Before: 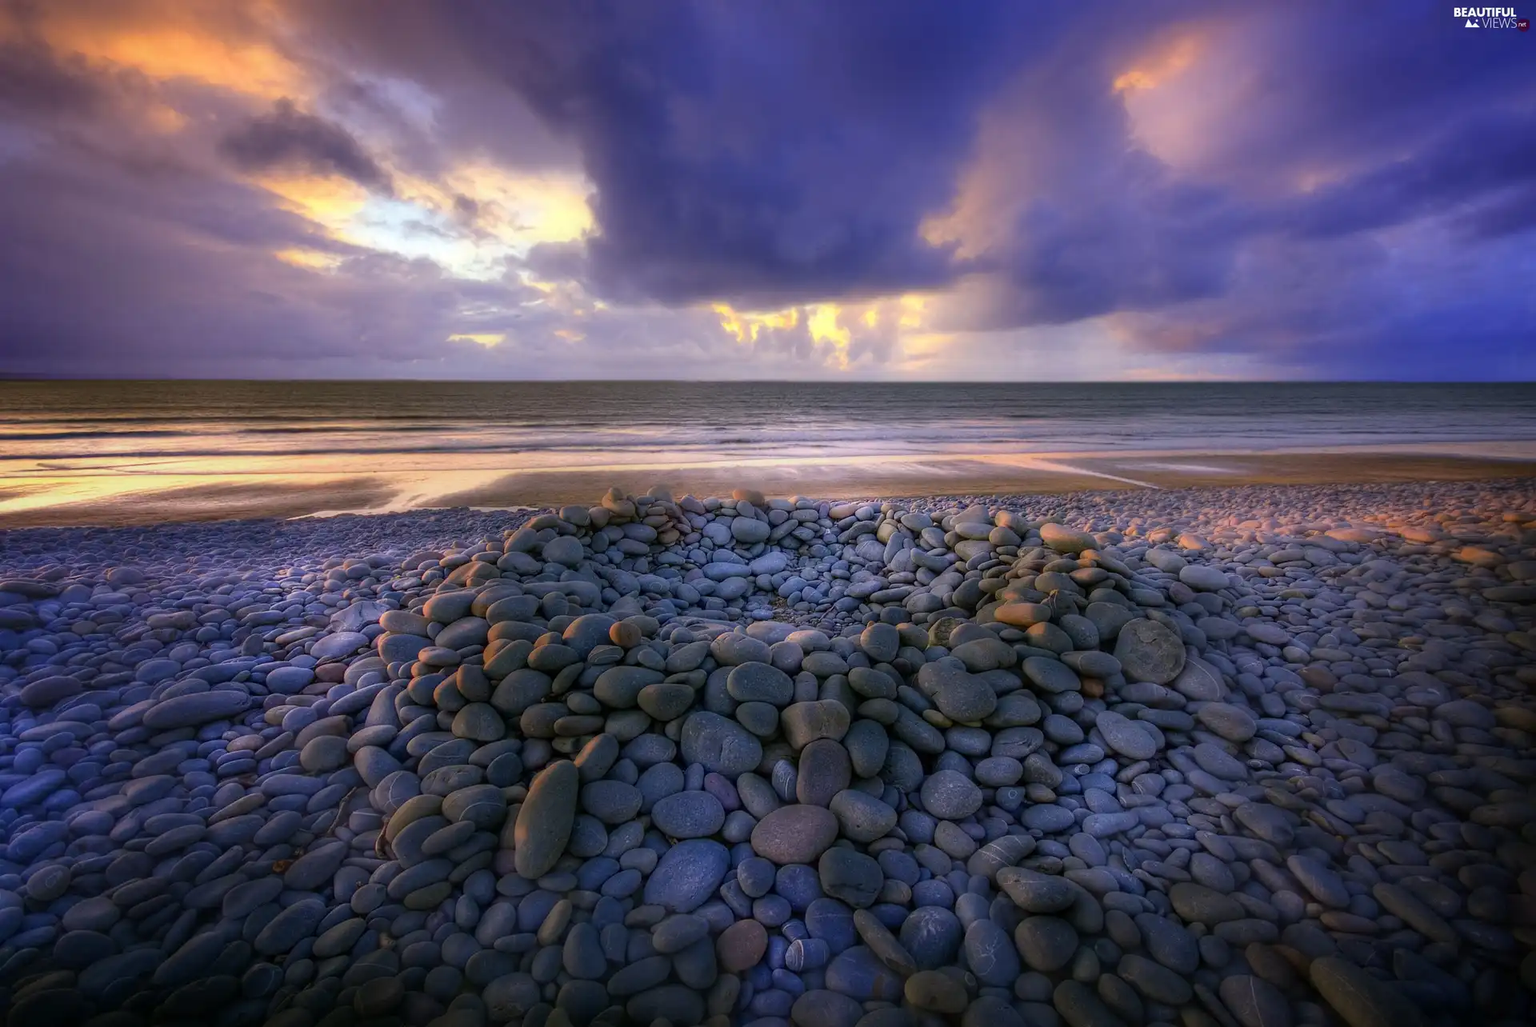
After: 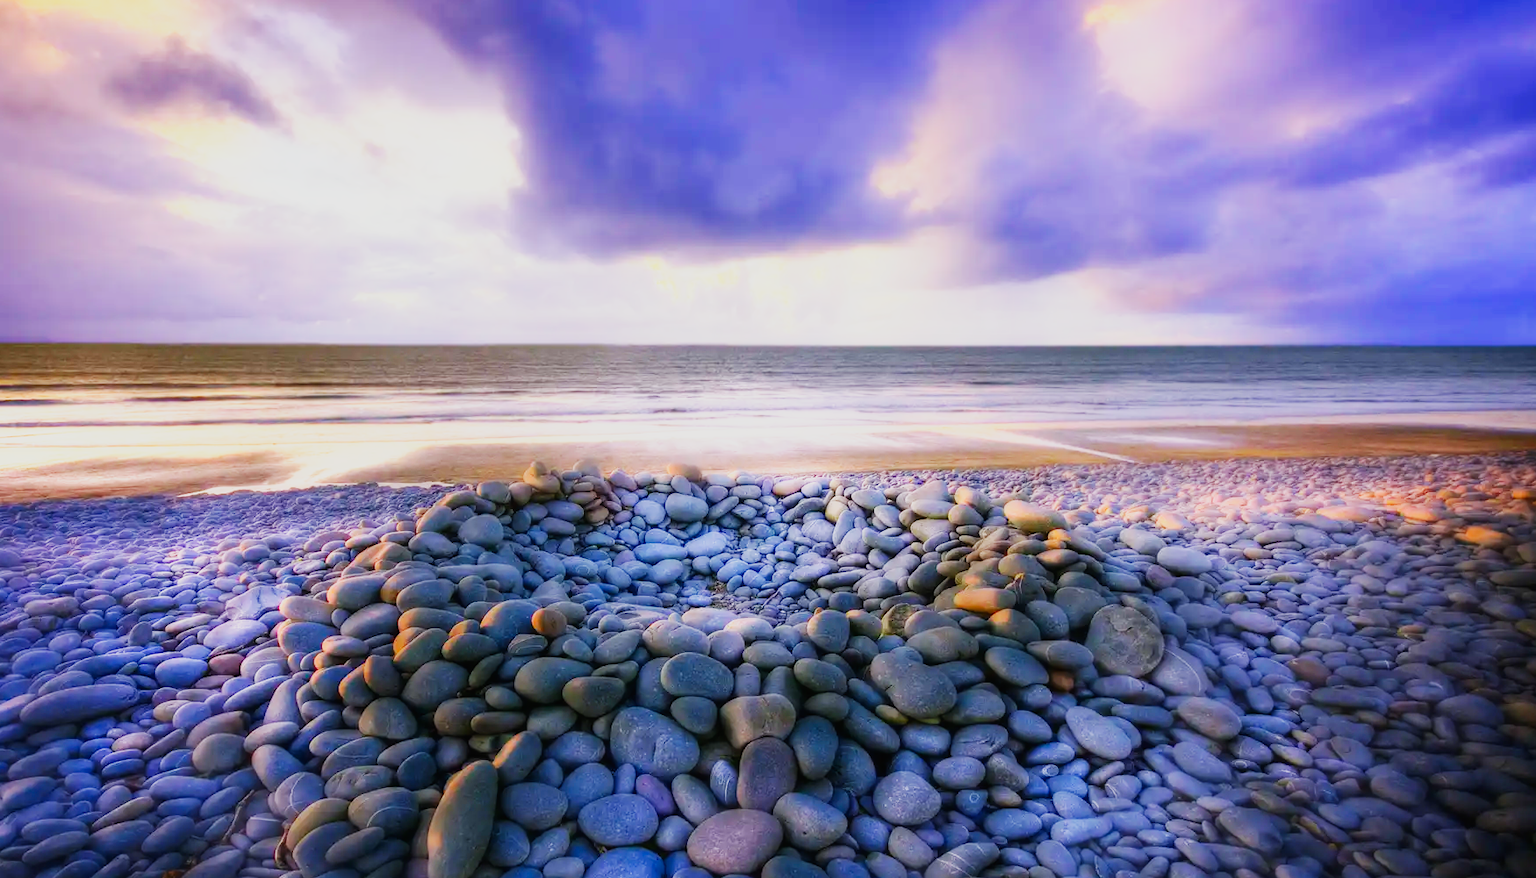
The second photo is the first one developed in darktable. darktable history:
shadows and highlights: radius 121.13, shadows 21.4, white point adjustment -9.72, highlights -14.39, soften with gaussian
exposure: black level correction 0, exposure 0.5 EV, compensate highlight preservation false
white balance: red 1, blue 1
crop: left 8.155%, top 6.611%, bottom 15.385%
base curve: curves: ch0 [(0, 0) (0.007, 0.004) (0.027, 0.03) (0.046, 0.07) (0.207, 0.54) (0.442, 0.872) (0.673, 0.972) (1, 1)], preserve colors none
contrast equalizer: octaves 7, y [[0.502, 0.505, 0.512, 0.529, 0.564, 0.588], [0.5 ×6], [0.502, 0.505, 0.512, 0.529, 0.564, 0.588], [0, 0.001, 0.001, 0.004, 0.008, 0.011], [0, 0.001, 0.001, 0.004, 0.008, 0.011]], mix -1
